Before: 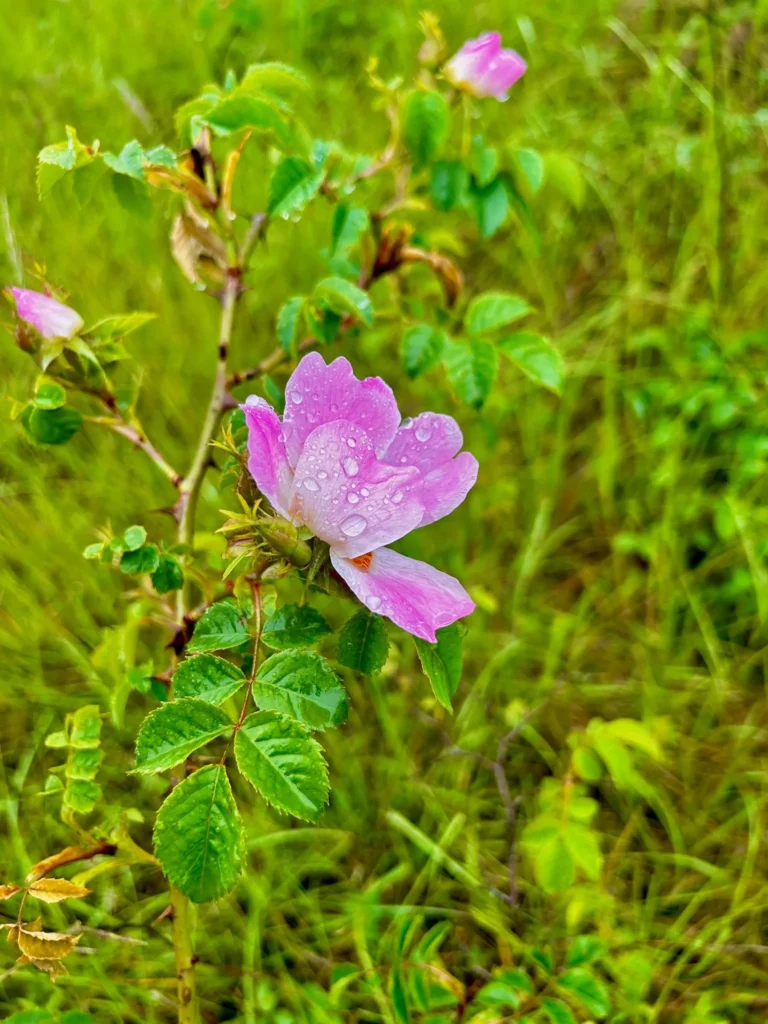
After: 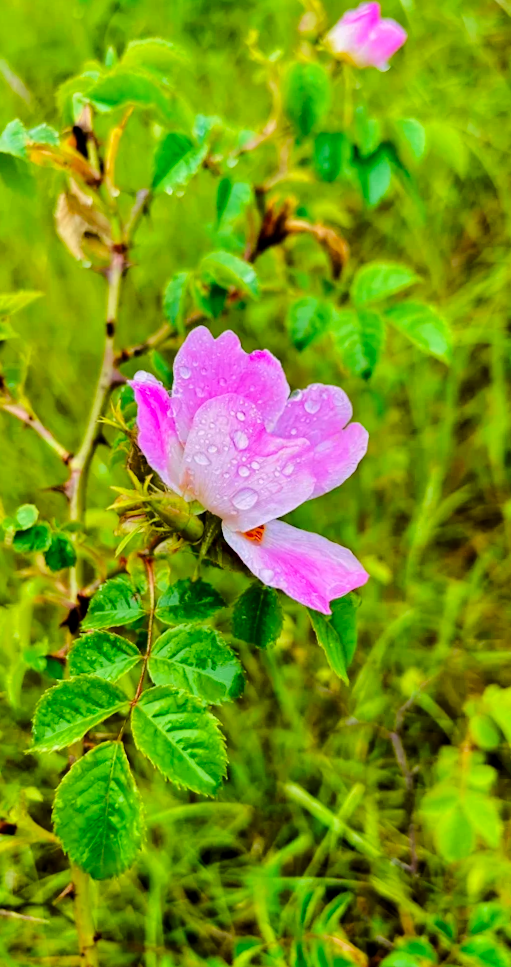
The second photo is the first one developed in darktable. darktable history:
crop and rotate: left 14.292%, right 19.041%
rotate and perspective: rotation -1.42°, crop left 0.016, crop right 0.984, crop top 0.035, crop bottom 0.965
tone curve: curves: ch0 [(0, 0) (0.004, 0) (0.133, 0.076) (0.325, 0.362) (0.879, 0.885) (1, 1)], color space Lab, linked channels, preserve colors none
contrast brightness saturation: contrast 0.13, brightness -0.05, saturation 0.16
